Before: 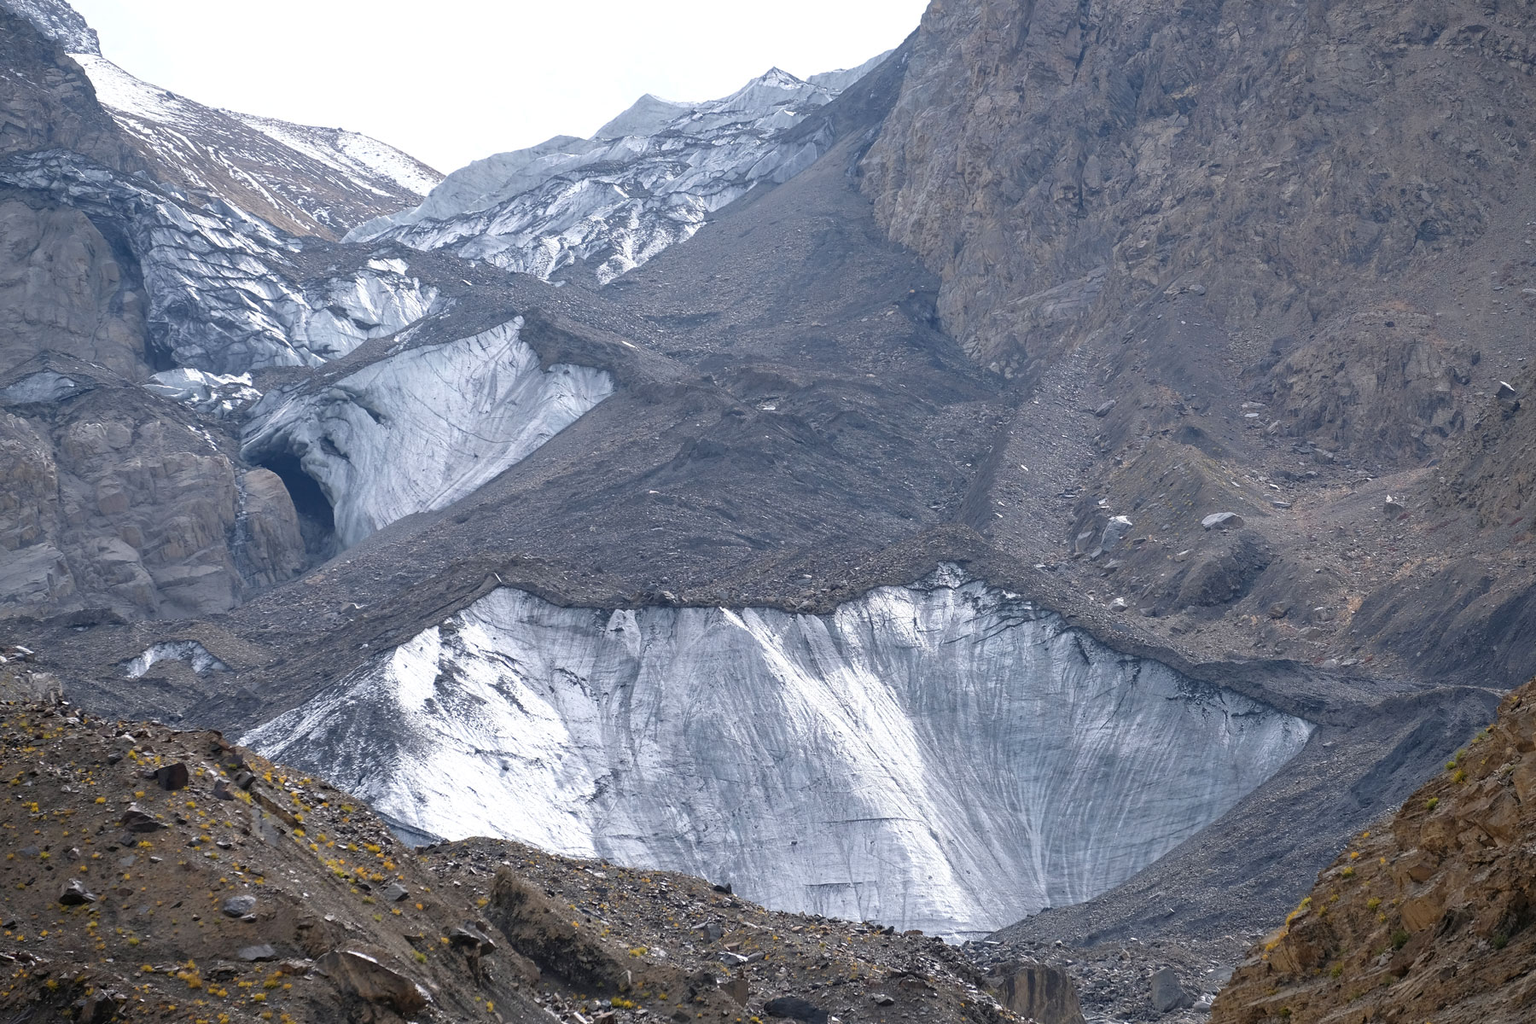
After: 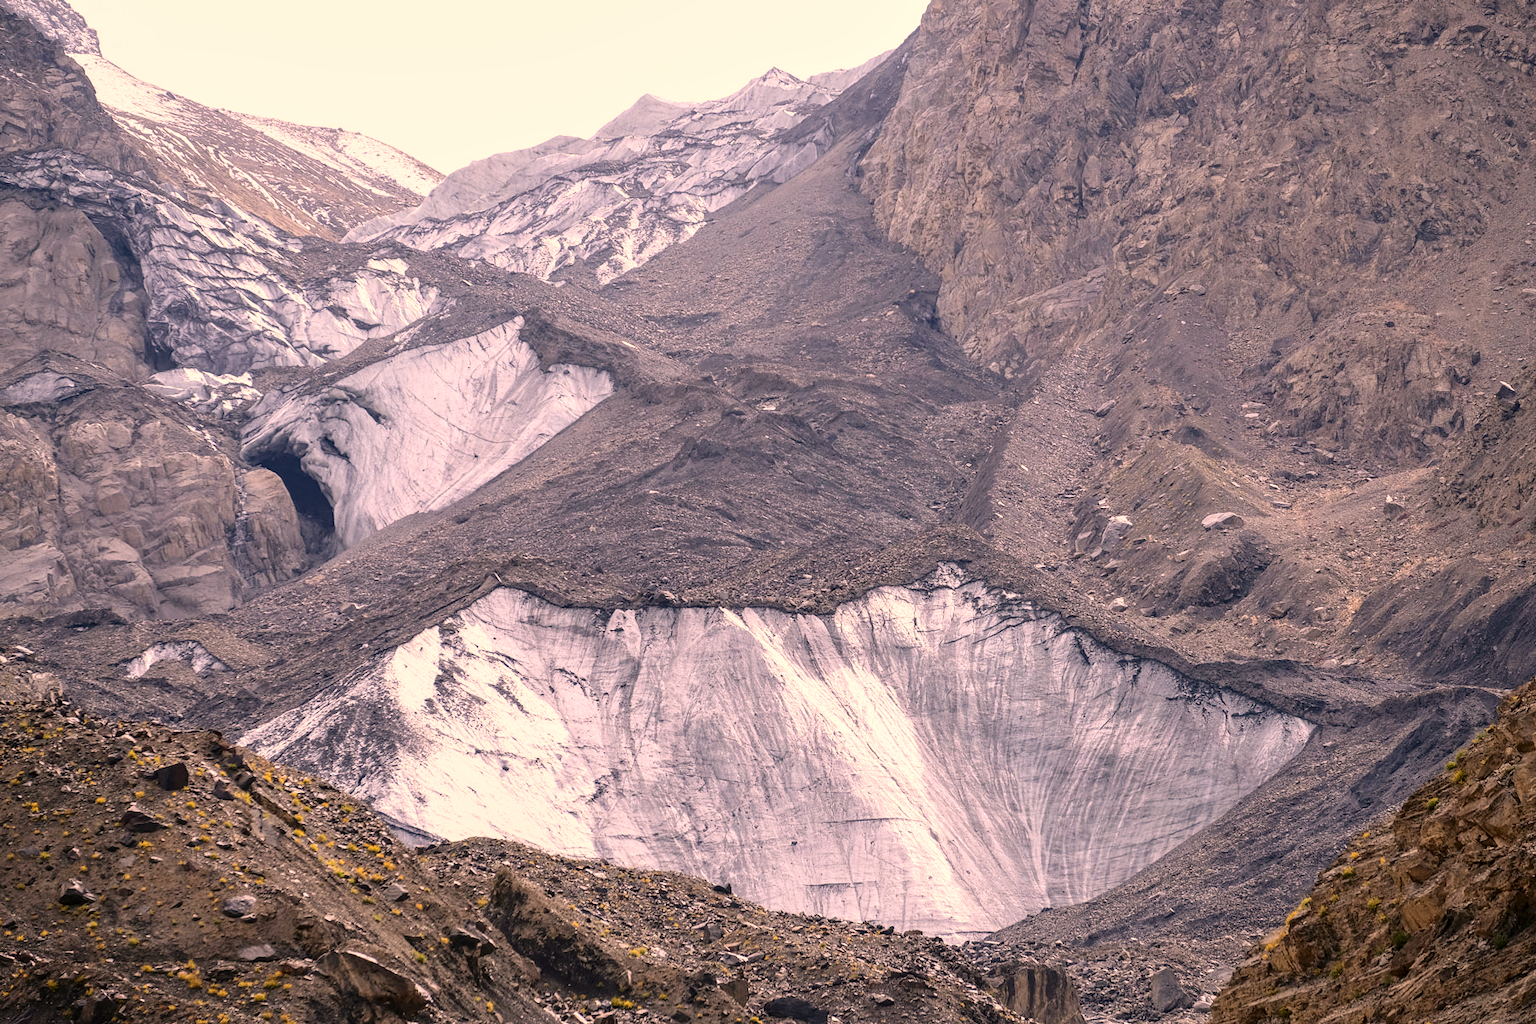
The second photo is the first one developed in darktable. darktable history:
tone curve: curves: ch0 [(0, 0) (0.003, 0.042) (0.011, 0.043) (0.025, 0.047) (0.044, 0.059) (0.069, 0.07) (0.1, 0.085) (0.136, 0.107) (0.177, 0.139) (0.224, 0.185) (0.277, 0.258) (0.335, 0.34) (0.399, 0.434) (0.468, 0.526) (0.543, 0.623) (0.623, 0.709) (0.709, 0.794) (0.801, 0.866) (0.898, 0.919) (1, 1)], color space Lab, independent channels, preserve colors none
color correction: highlights a* 17.88, highlights b* 19.07
local contrast: on, module defaults
